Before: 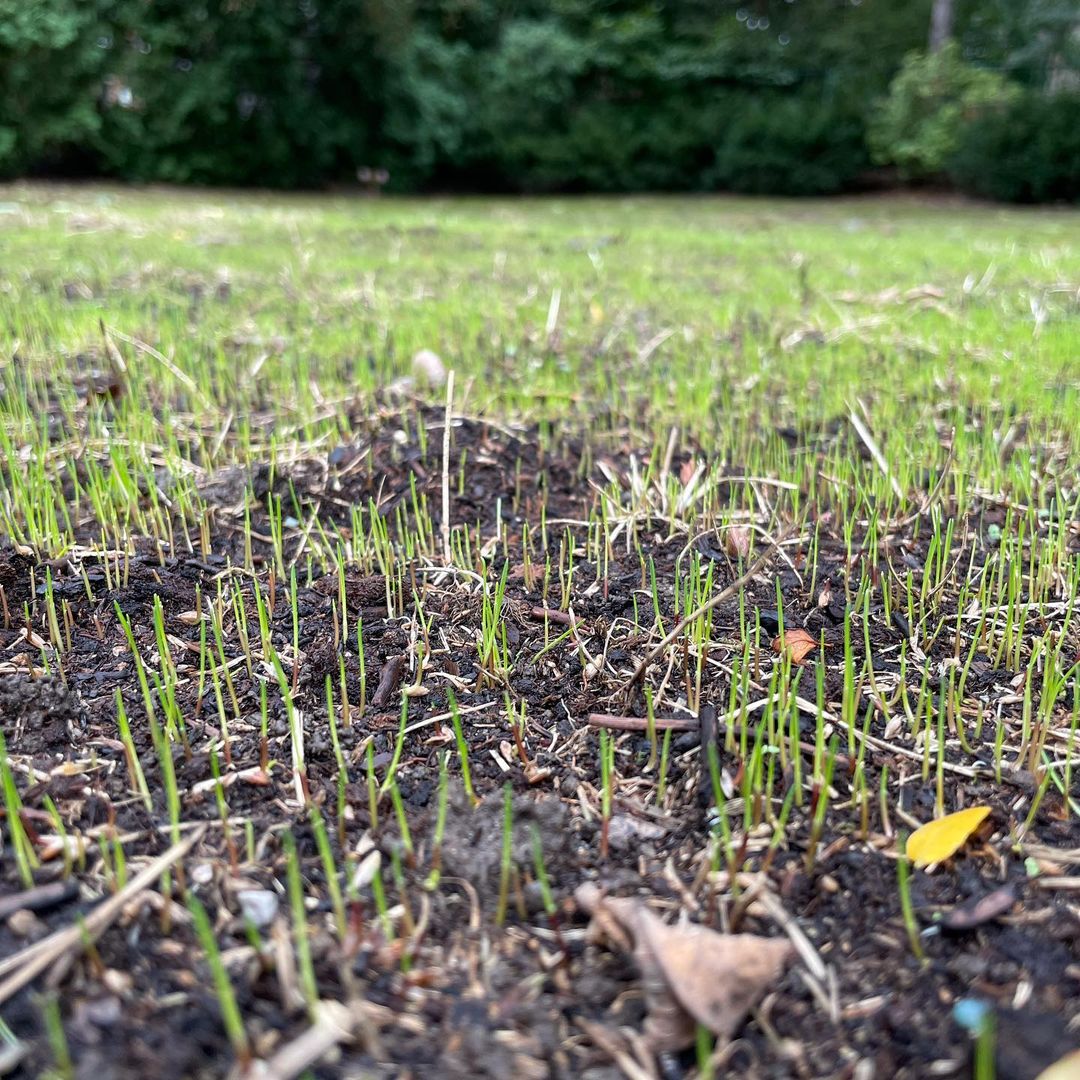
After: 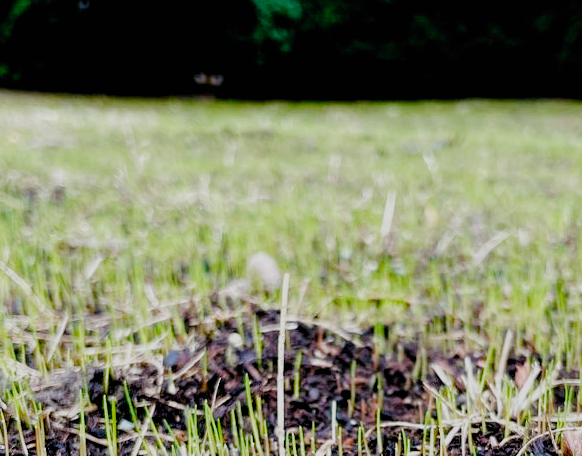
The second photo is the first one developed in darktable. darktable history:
crop: left 15.306%, top 9.065%, right 30.789%, bottom 48.638%
color balance rgb: perceptual saturation grading › global saturation 20%, perceptual saturation grading › highlights -25%, perceptual saturation grading › shadows 50%
filmic rgb: black relative exposure -2.85 EV, white relative exposure 4.56 EV, hardness 1.77, contrast 1.25, preserve chrominance no, color science v5 (2021)
